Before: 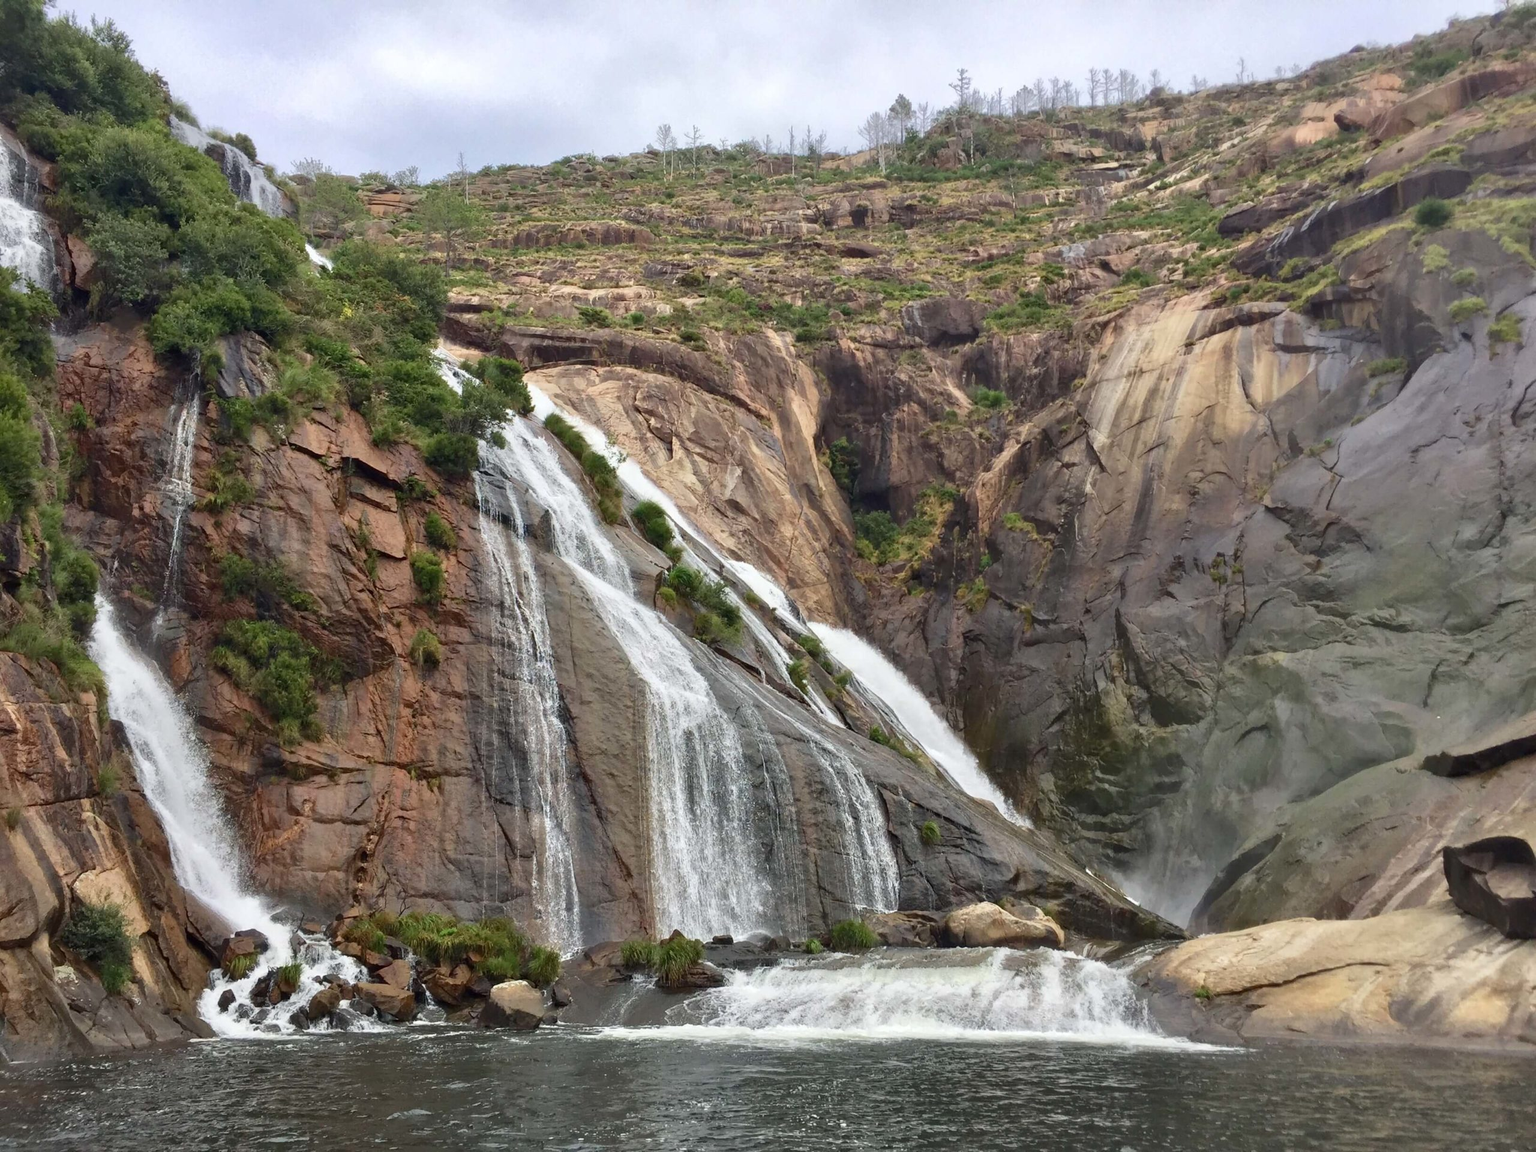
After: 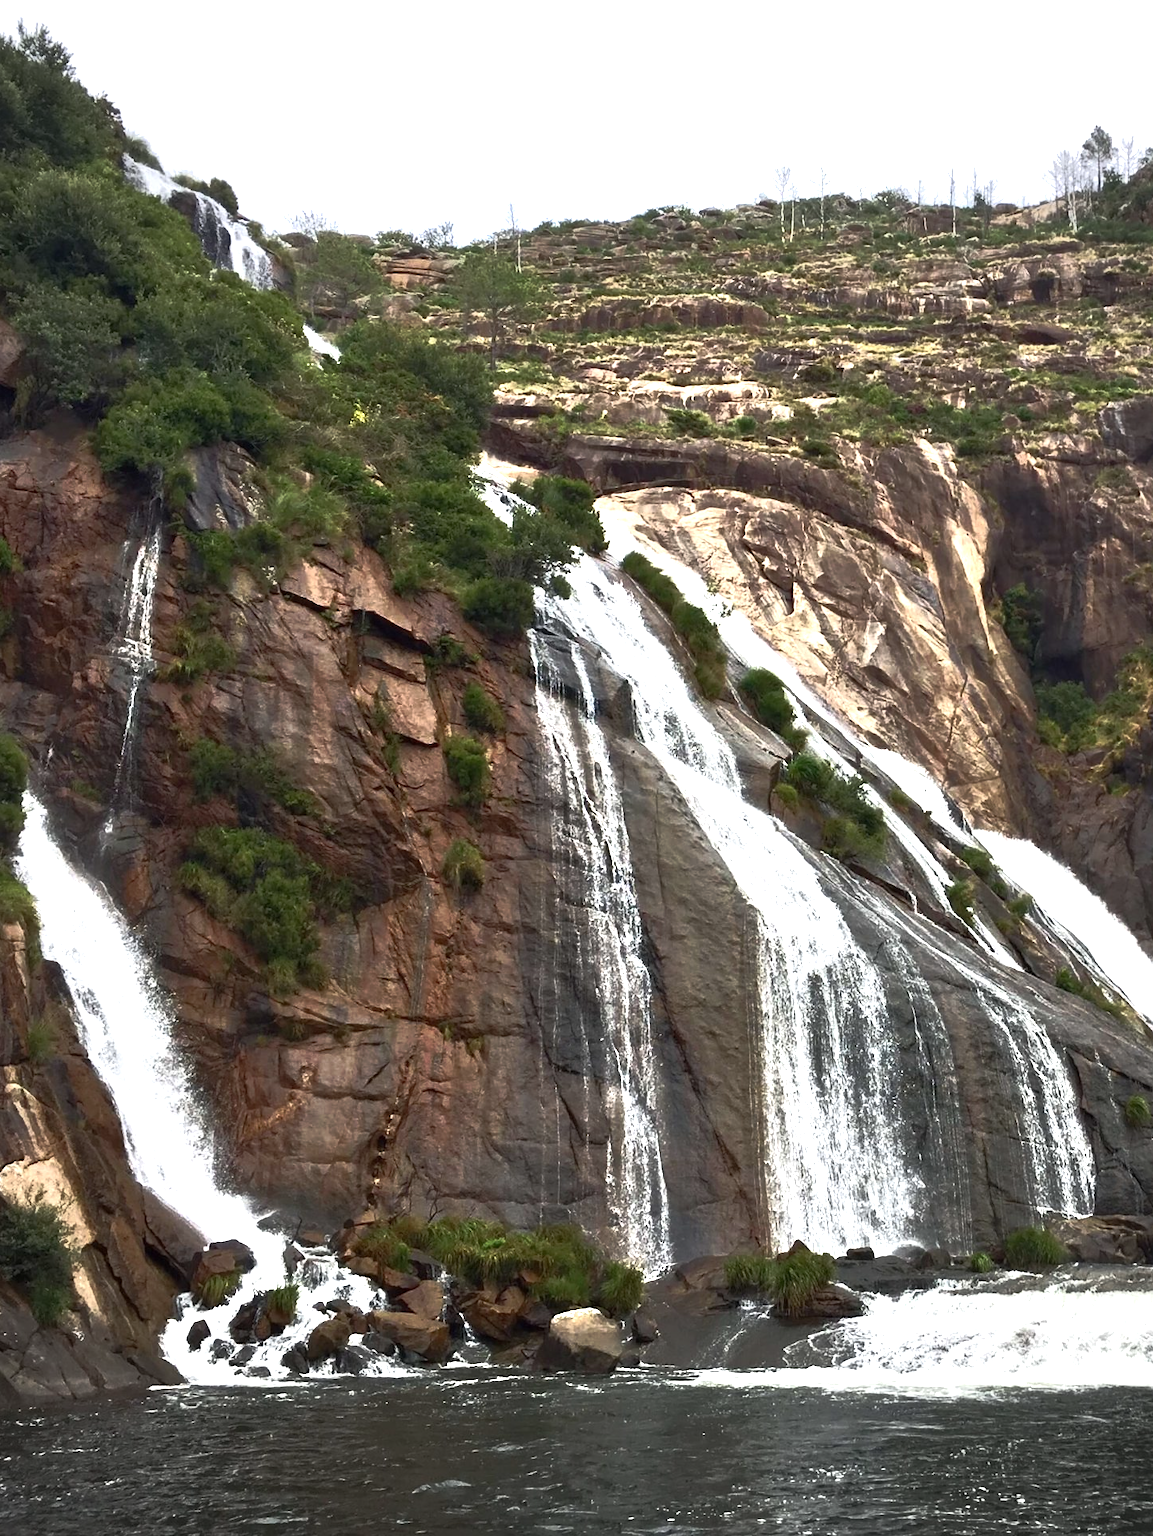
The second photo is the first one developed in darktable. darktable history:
crop: left 5.114%, right 38.589%
base curve: curves: ch0 [(0, 0) (0.564, 0.291) (0.802, 0.731) (1, 1)]
vignetting: fall-off radius 60.92%
exposure: black level correction 0, exposure 1 EV, compensate exposure bias true, compensate highlight preservation false
tone curve: curves: ch0 [(0, 0) (0.003, 0.003) (0.011, 0.011) (0.025, 0.024) (0.044, 0.043) (0.069, 0.068) (0.1, 0.098) (0.136, 0.133) (0.177, 0.174) (0.224, 0.22) (0.277, 0.272) (0.335, 0.329) (0.399, 0.391) (0.468, 0.459) (0.543, 0.545) (0.623, 0.625) (0.709, 0.711) (0.801, 0.802) (0.898, 0.898) (1, 1)], preserve colors none
